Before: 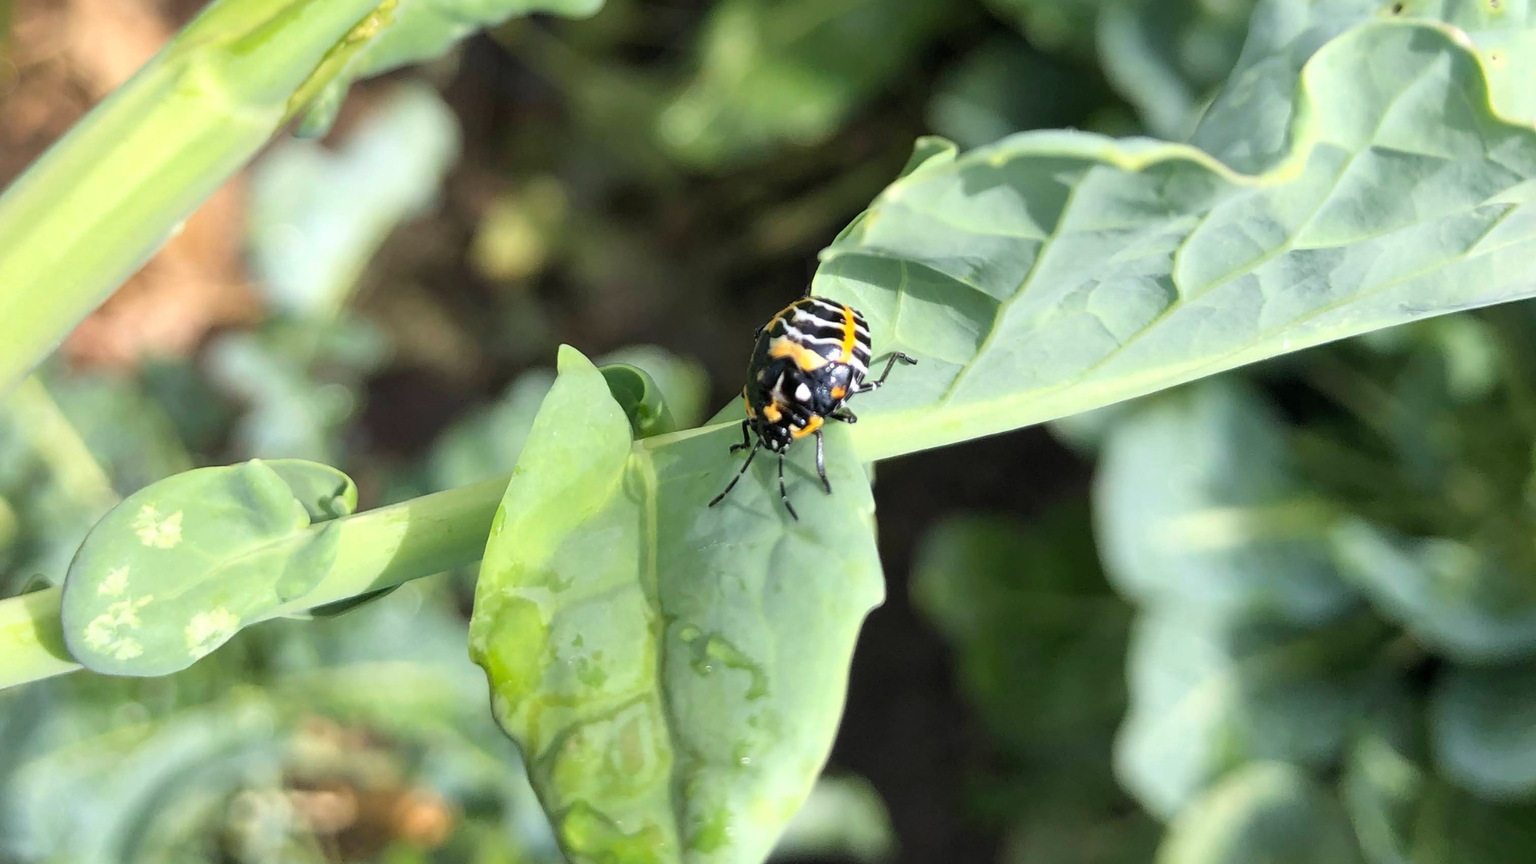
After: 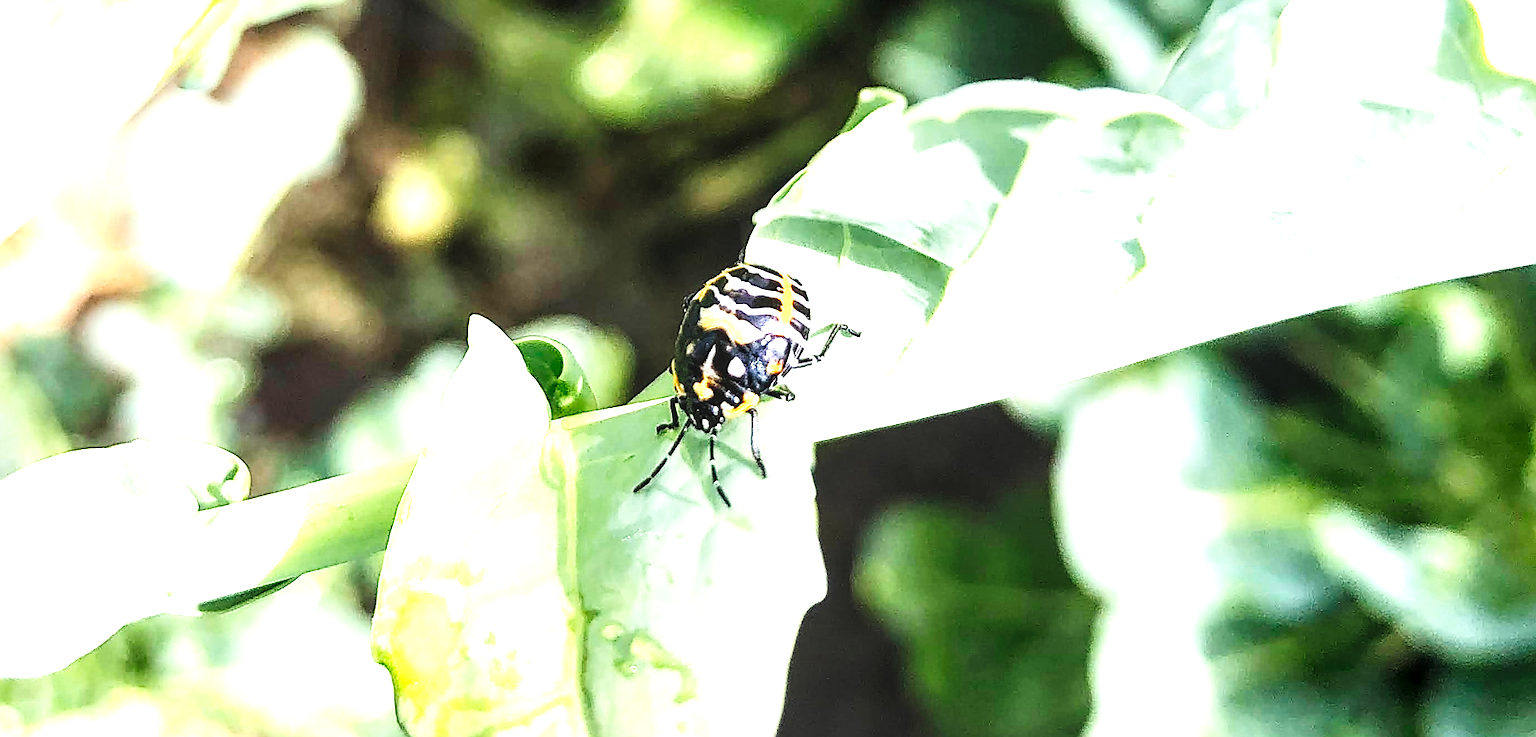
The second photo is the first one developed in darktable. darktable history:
tone curve: curves: ch0 [(0, 0) (0.074, 0.04) (0.157, 0.1) (0.472, 0.515) (0.635, 0.731) (0.768, 0.878) (0.899, 0.969) (1, 1)]; ch1 [(0, 0) (0.08, 0.08) (0.3, 0.3) (0.5, 0.5) (0.539, 0.558) (0.586, 0.658) (0.69, 0.787) (0.92, 0.92) (1, 1)]; ch2 [(0, 0) (0.08, 0.08) (0.3, 0.3) (0.5, 0.5) (0.543, 0.597) (0.597, 0.679) (0.92, 0.92) (1, 1)], preserve colors none
crop: left 8.427%, top 6.552%, bottom 15.283%
exposure: black level correction 0, exposure 1.192 EV, compensate exposure bias true, compensate highlight preservation false
shadows and highlights: shadows -11.33, white point adjustment 4.11, highlights 28.66
contrast brightness saturation: brightness -0.088
sharpen: radius 1.408, amount 1.265, threshold 0.685
local contrast: on, module defaults
